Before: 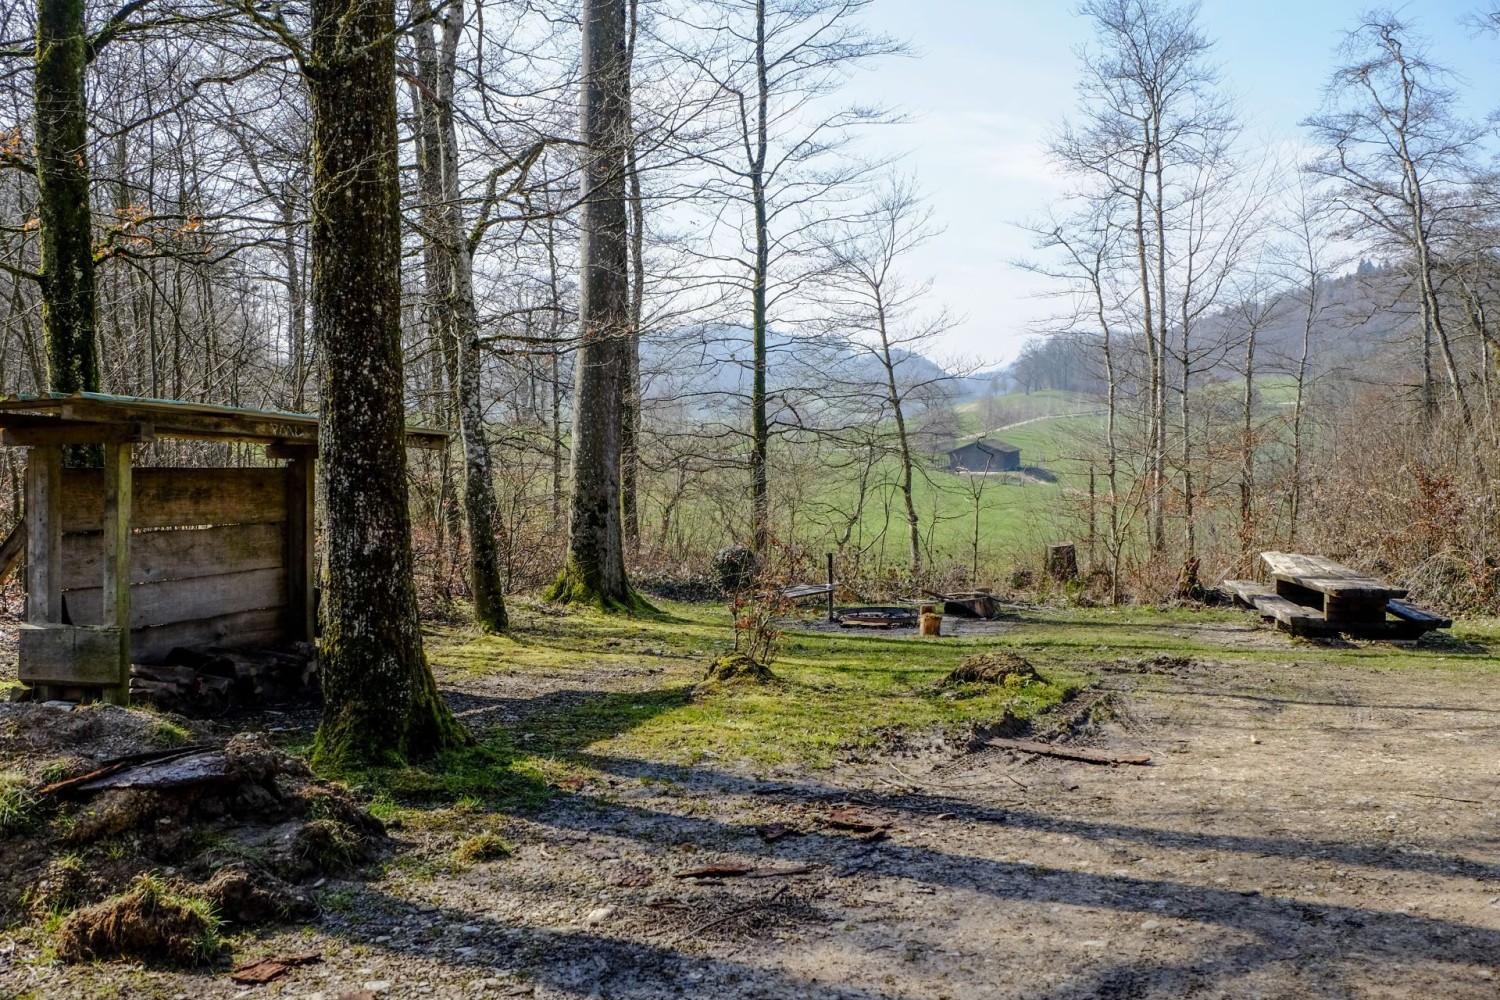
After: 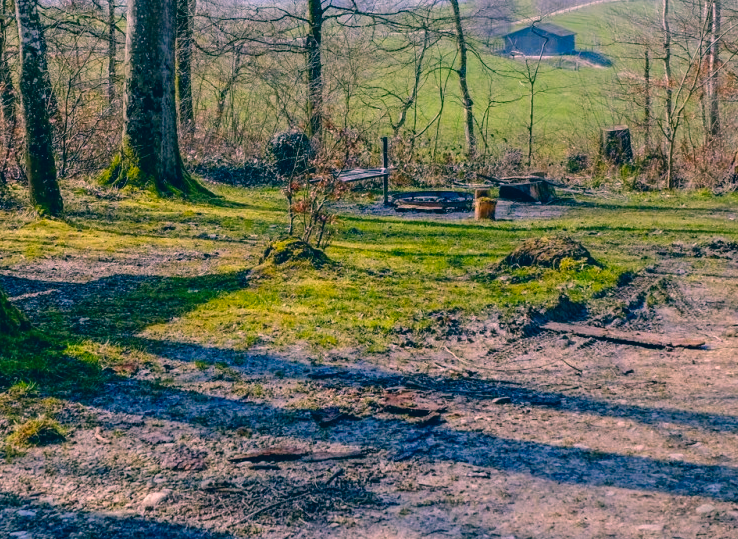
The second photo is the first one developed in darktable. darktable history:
color correction: highlights a* 16.52, highlights b* 0.309, shadows a* -15.12, shadows b* -14.6, saturation 1.49
crop: left 29.694%, top 41.63%, right 21.043%, bottom 3.472%
levels: black 3.87%
